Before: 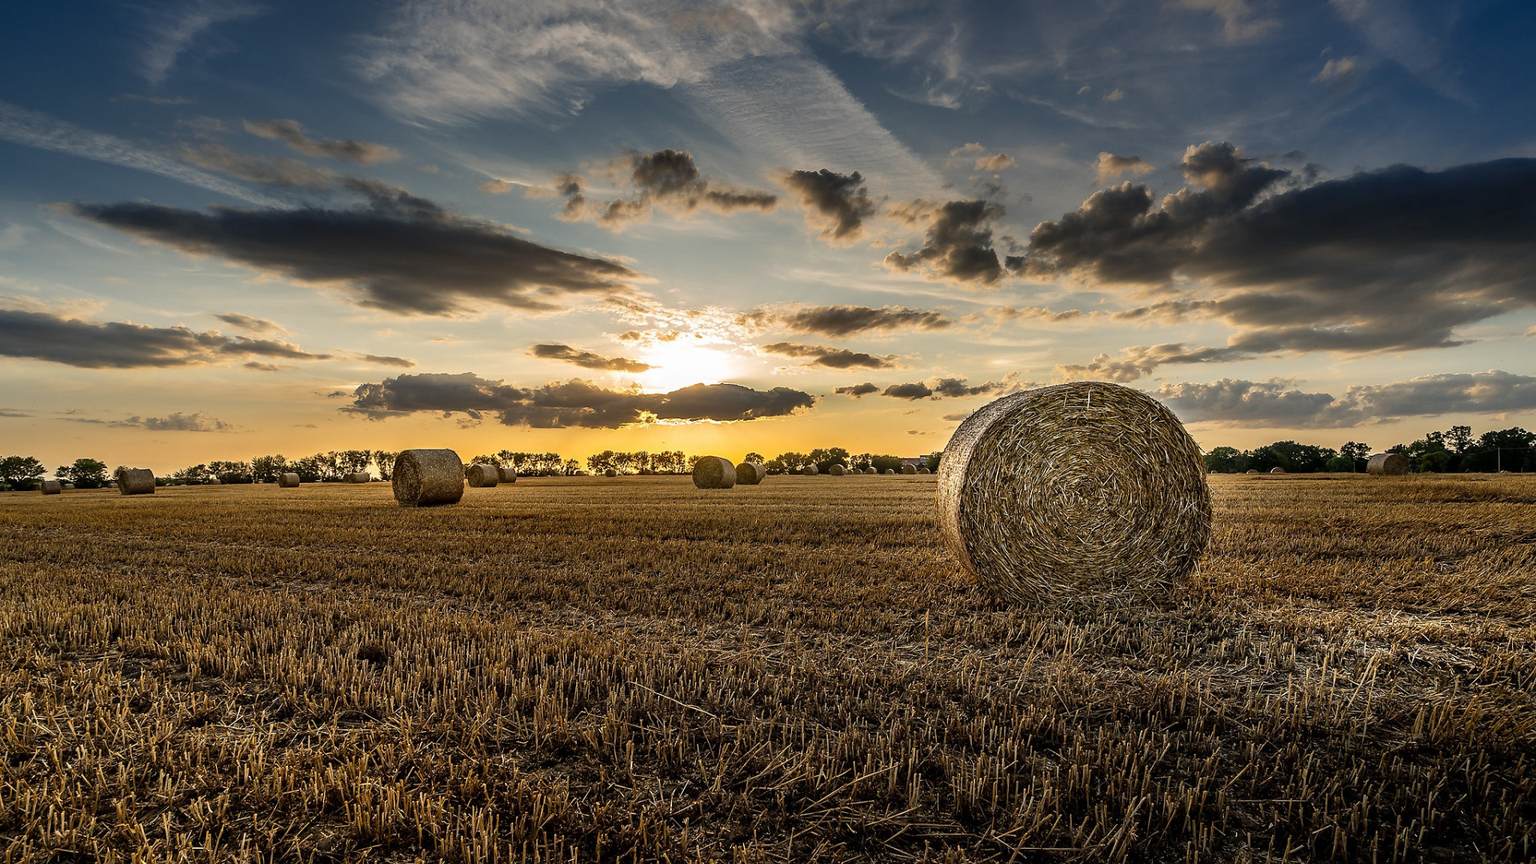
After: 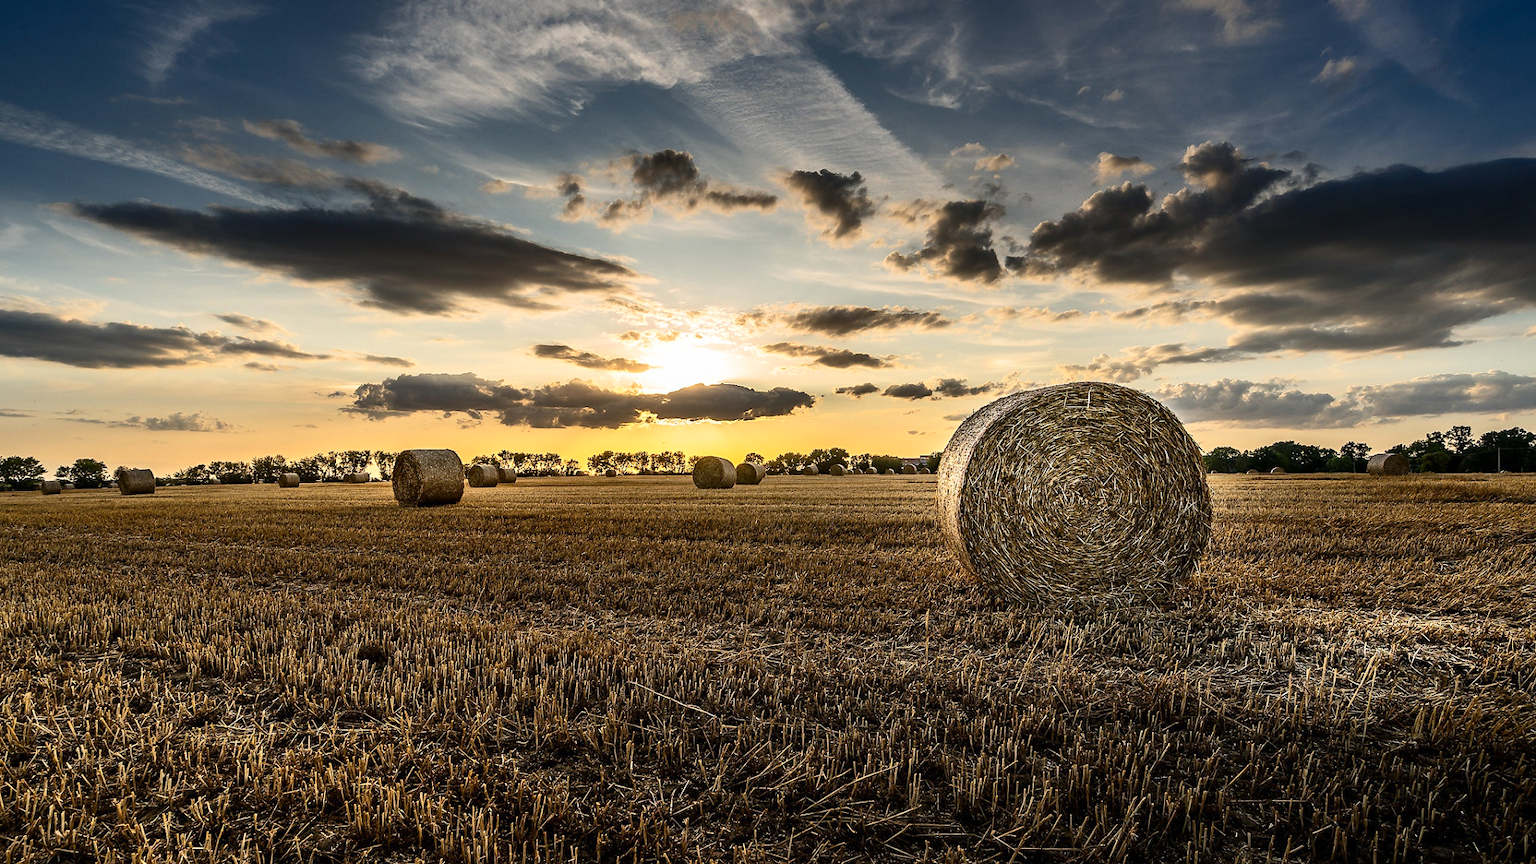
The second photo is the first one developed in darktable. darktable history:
contrast brightness saturation: contrast 0.243, brightness 0.089
